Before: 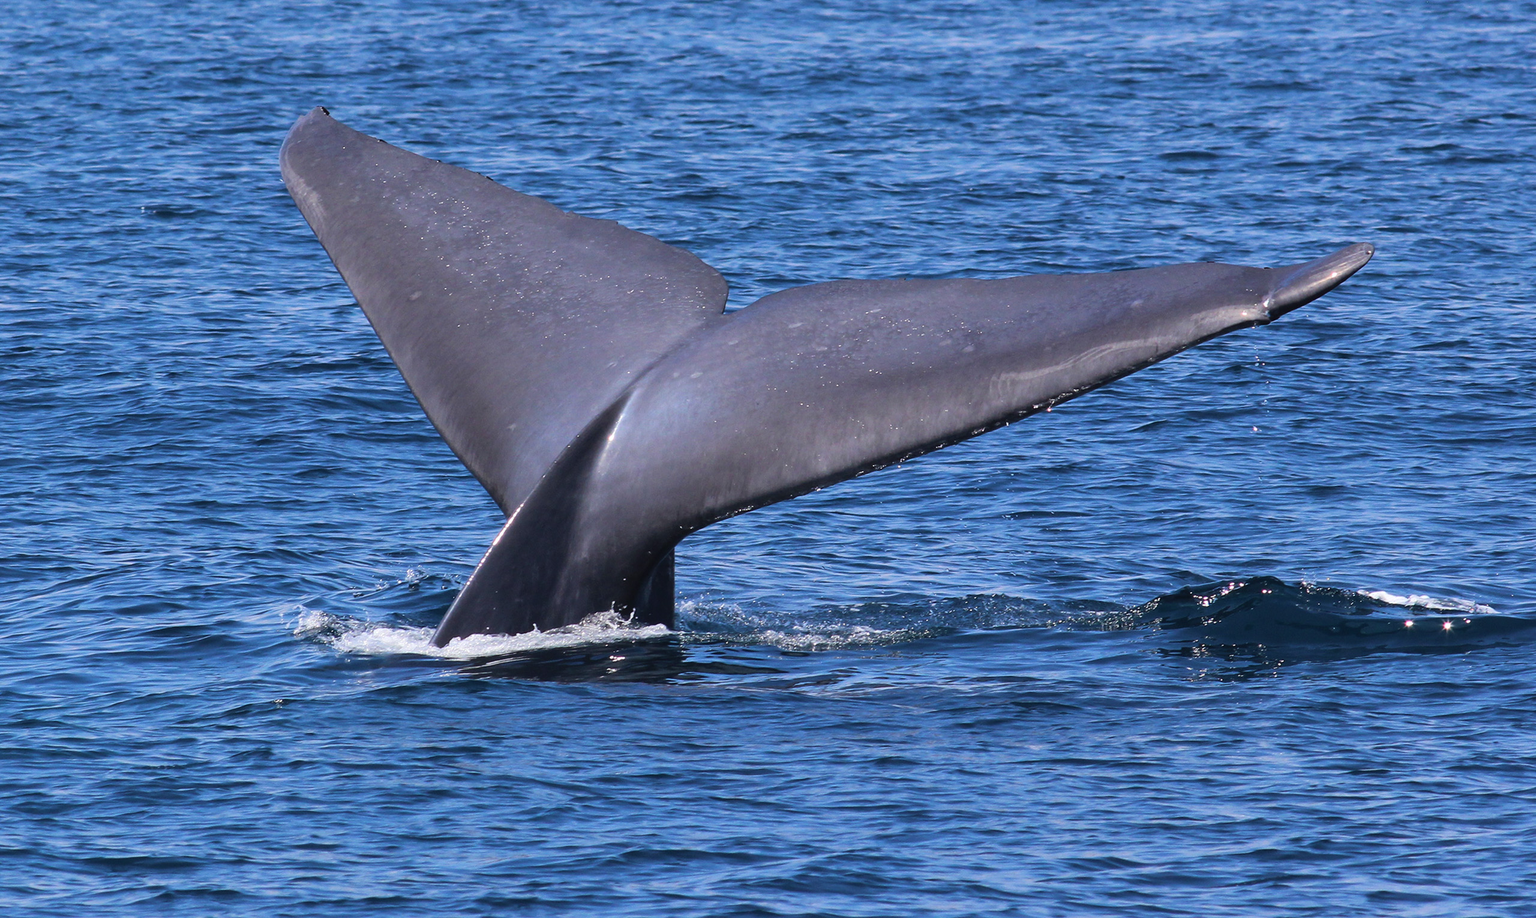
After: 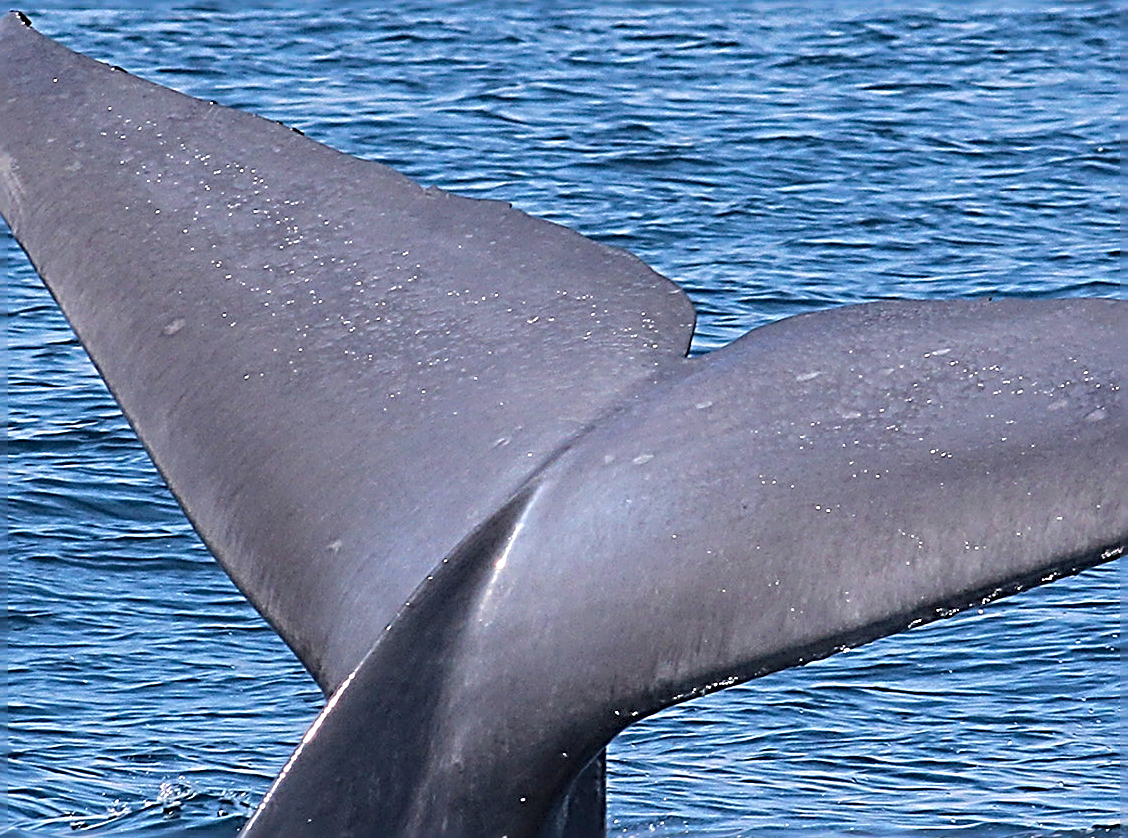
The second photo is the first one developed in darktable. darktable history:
crop: left 20.248%, top 10.86%, right 35.675%, bottom 34.321%
sharpen: radius 3.158, amount 1.731
